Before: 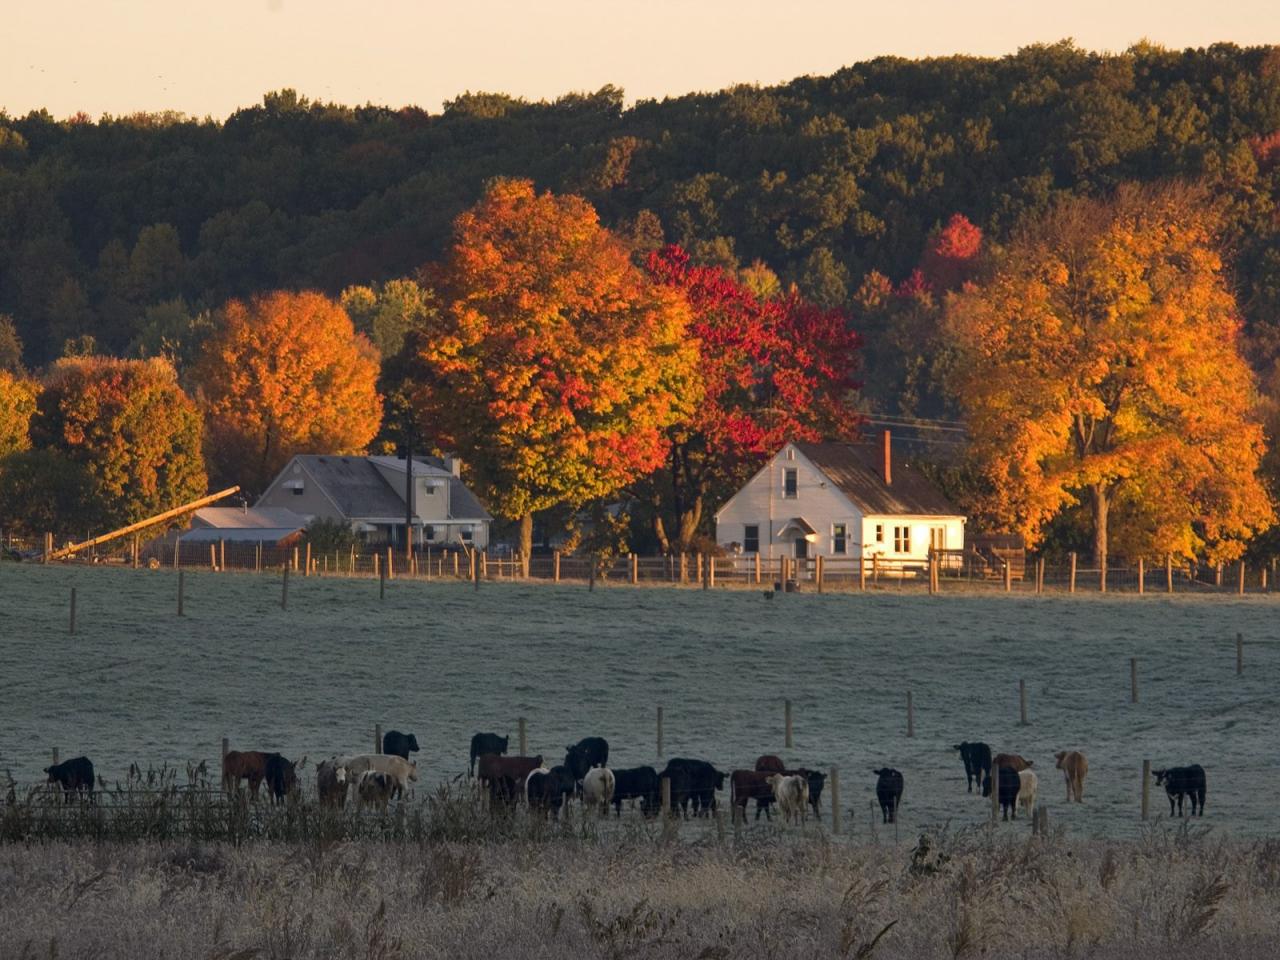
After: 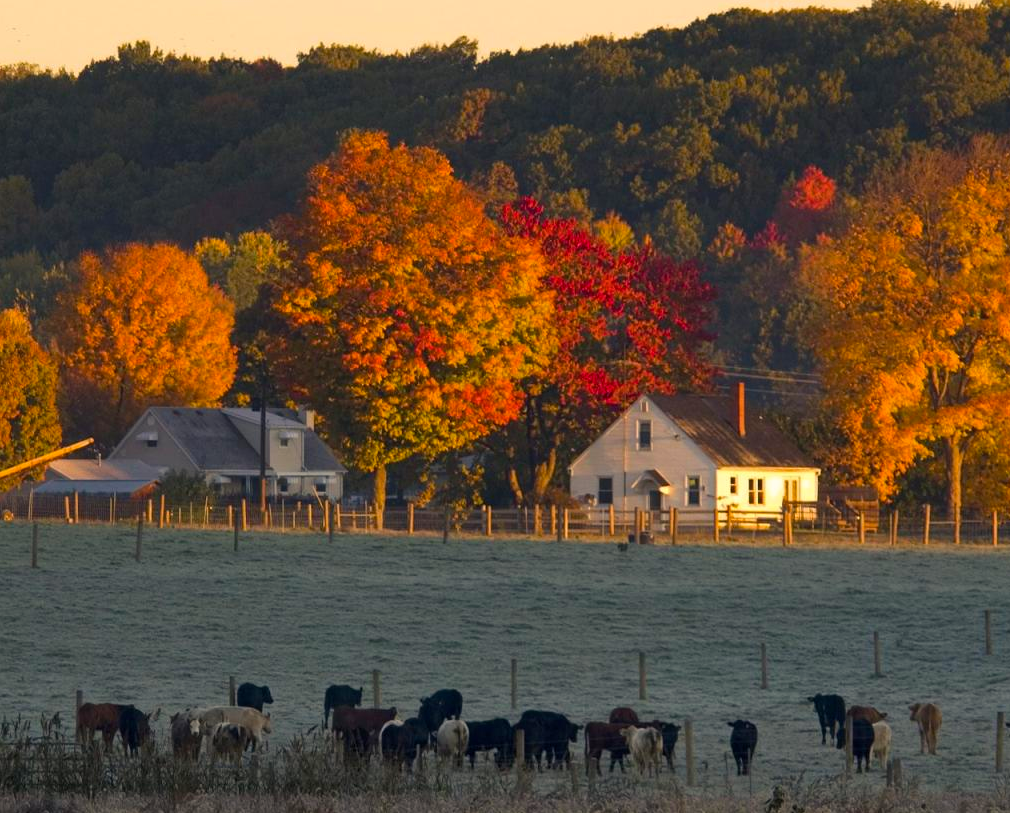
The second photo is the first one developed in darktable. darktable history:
crop: left 11.468%, top 5.016%, right 9.562%, bottom 10.243%
color balance rgb: highlights gain › chroma 3.084%, highlights gain › hue 77.96°, perceptual saturation grading › global saturation 19.425%, global vibrance 20%
